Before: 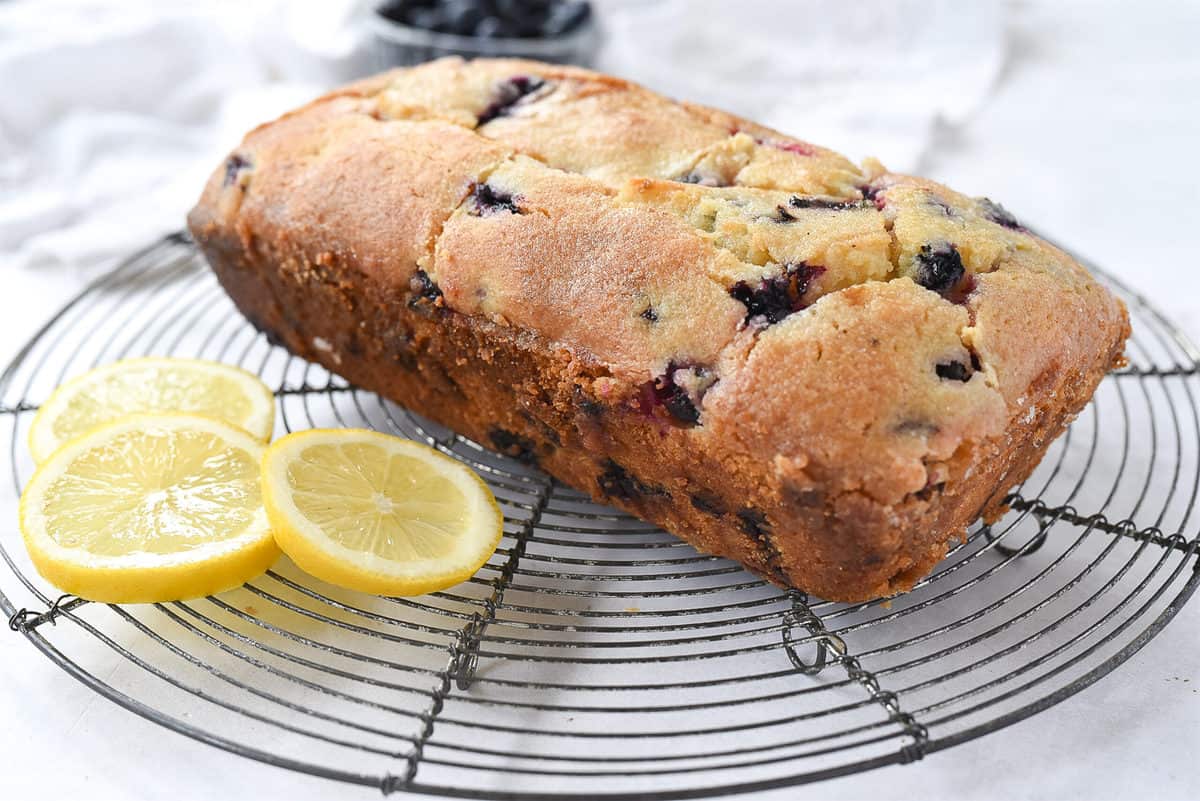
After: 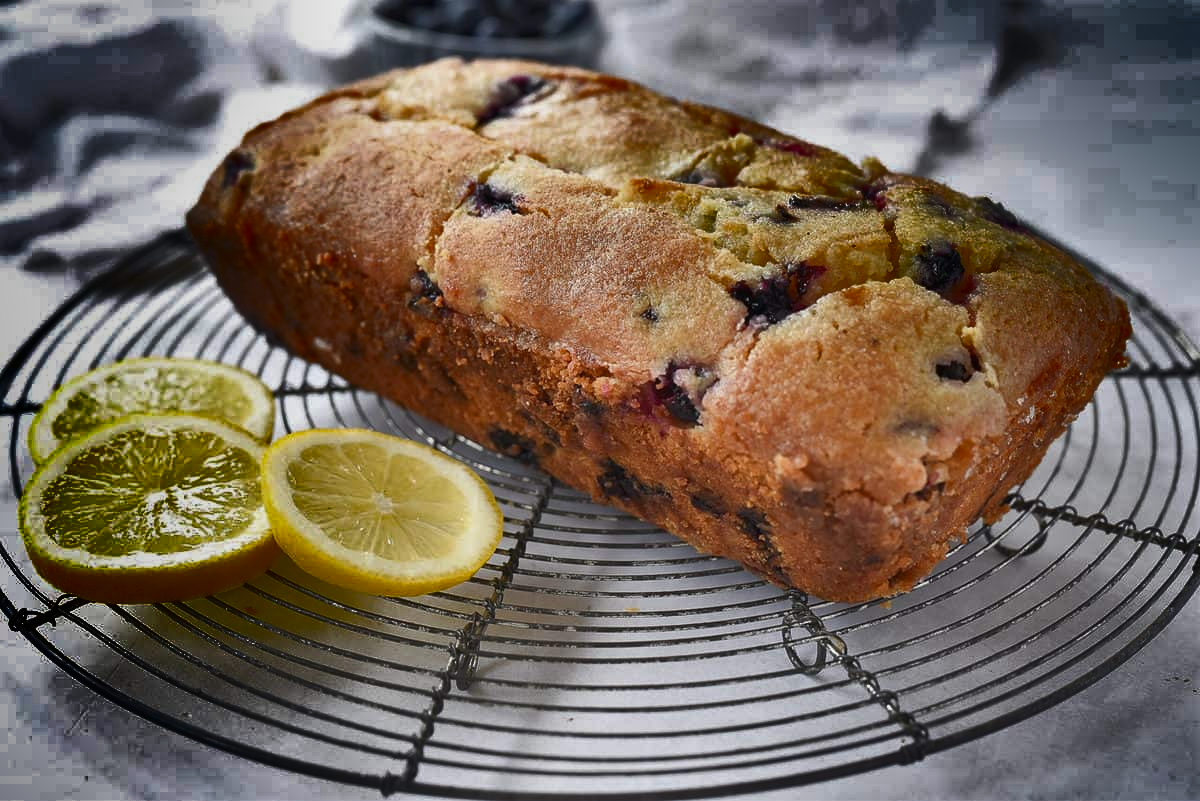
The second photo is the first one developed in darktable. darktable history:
shadows and highlights: radius 124.54, shadows 99.56, white point adjustment -3.17, highlights -99, soften with gaussian
